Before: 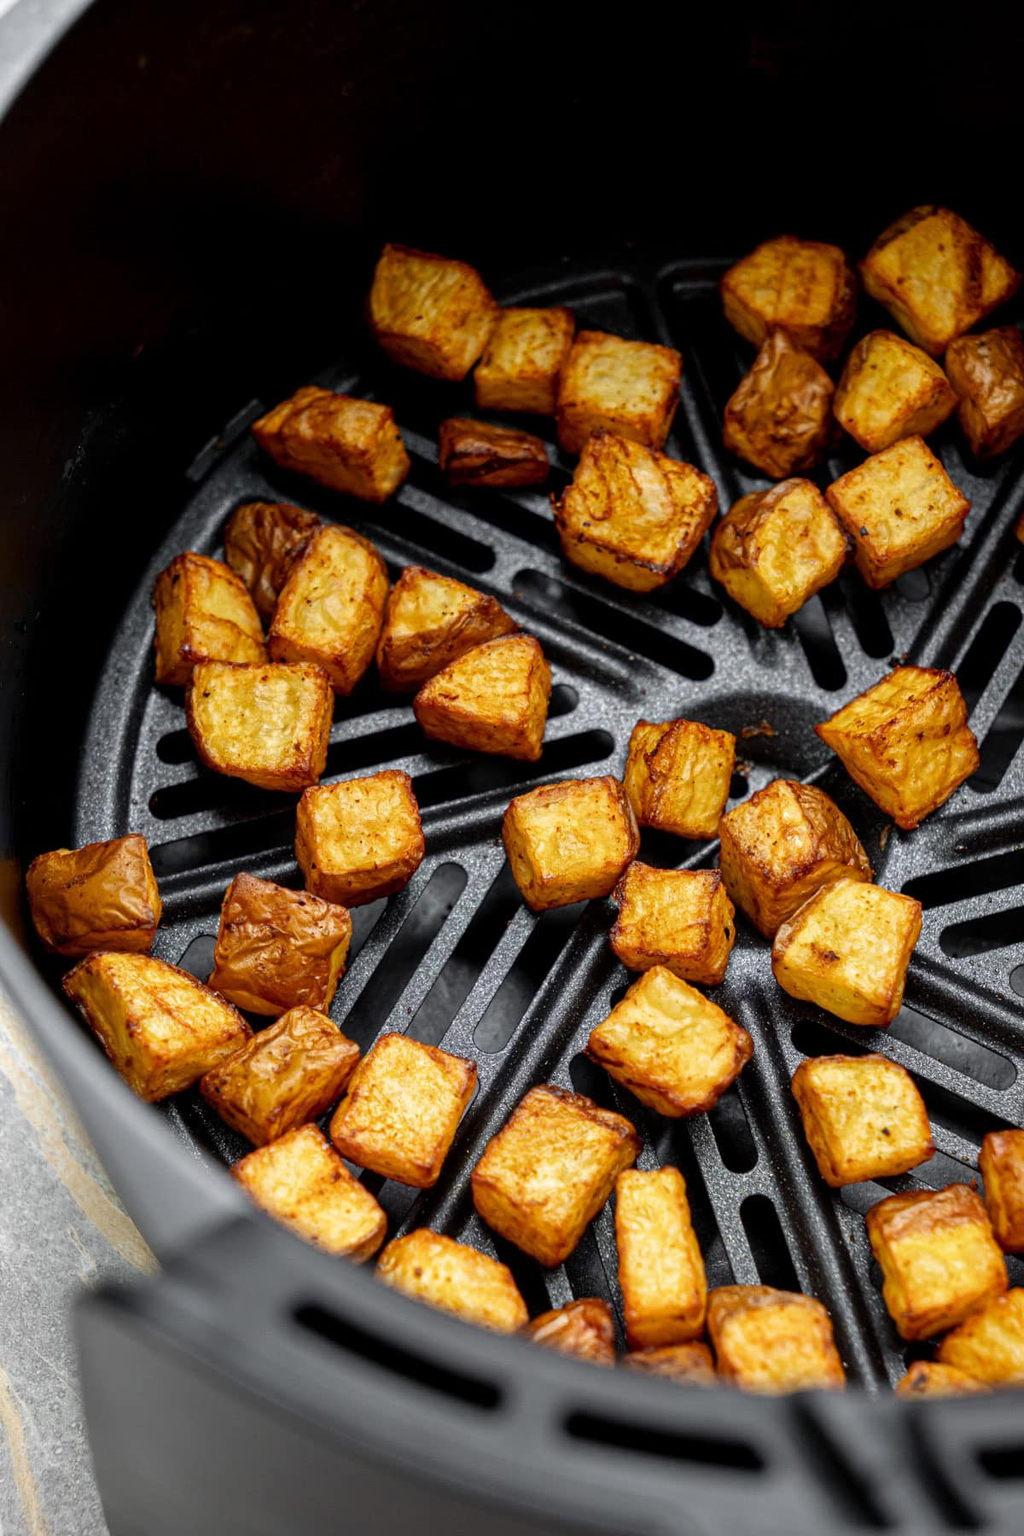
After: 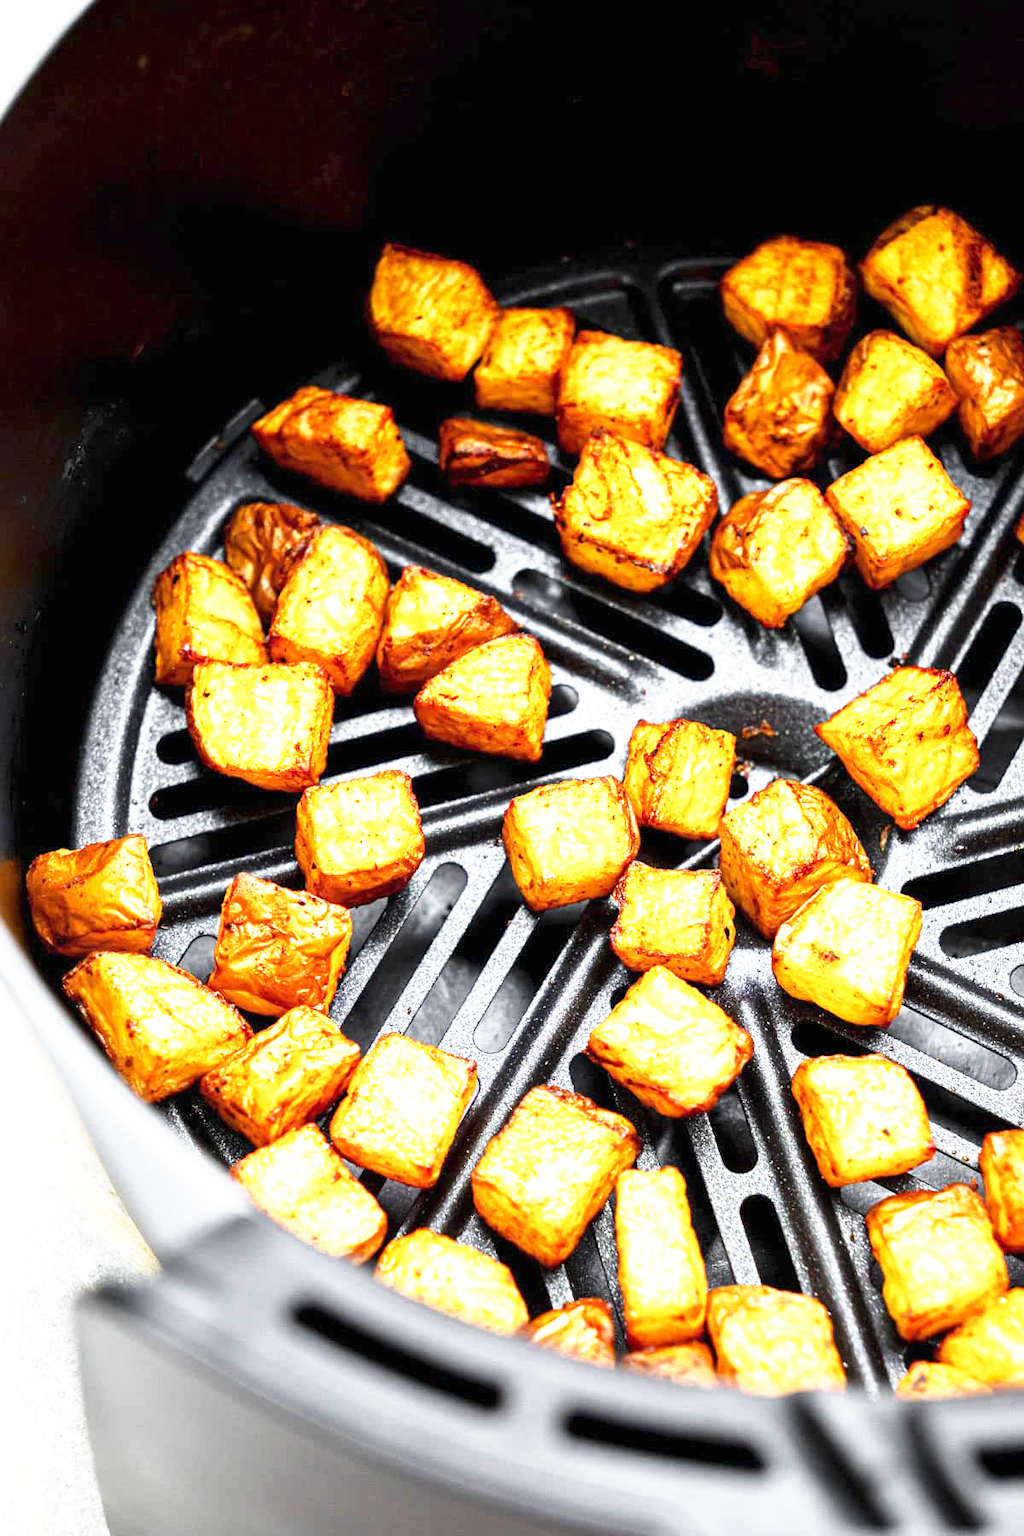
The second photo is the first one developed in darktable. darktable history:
exposure: black level correction 0, exposure 1 EV, compensate highlight preservation false
base curve: curves: ch0 [(0, 0) (0.495, 0.917) (1, 1)], preserve colors none
